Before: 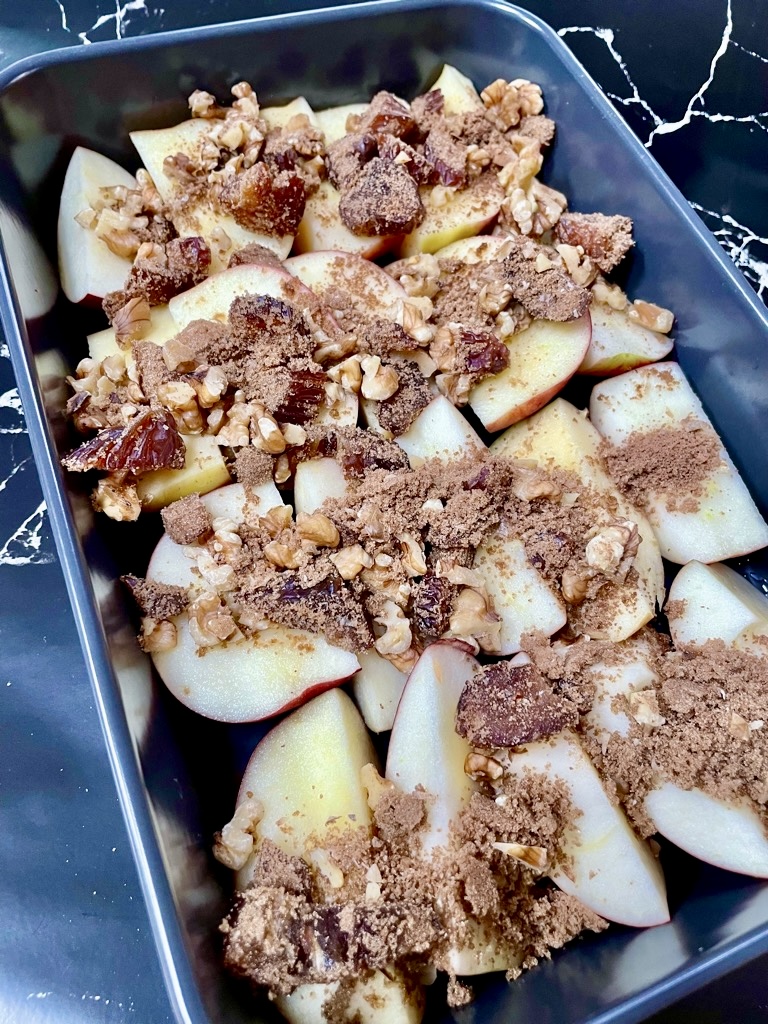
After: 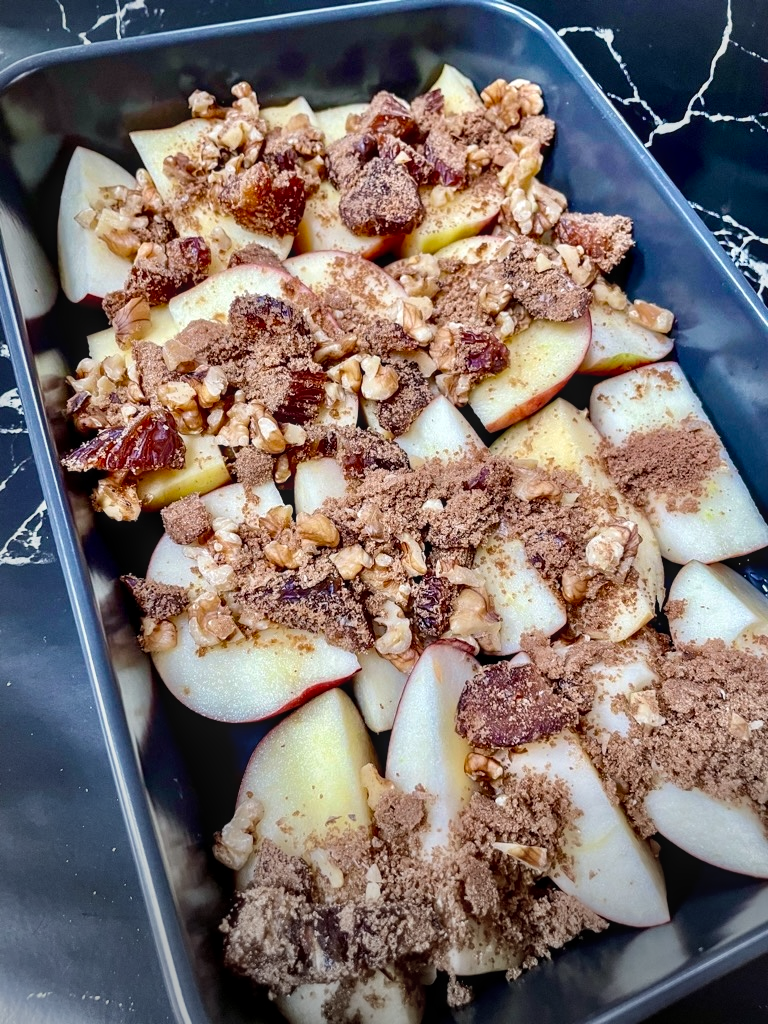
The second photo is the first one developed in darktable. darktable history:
local contrast: on, module defaults
vignetting: fall-off start 73.57%, center (0.22, -0.235)
